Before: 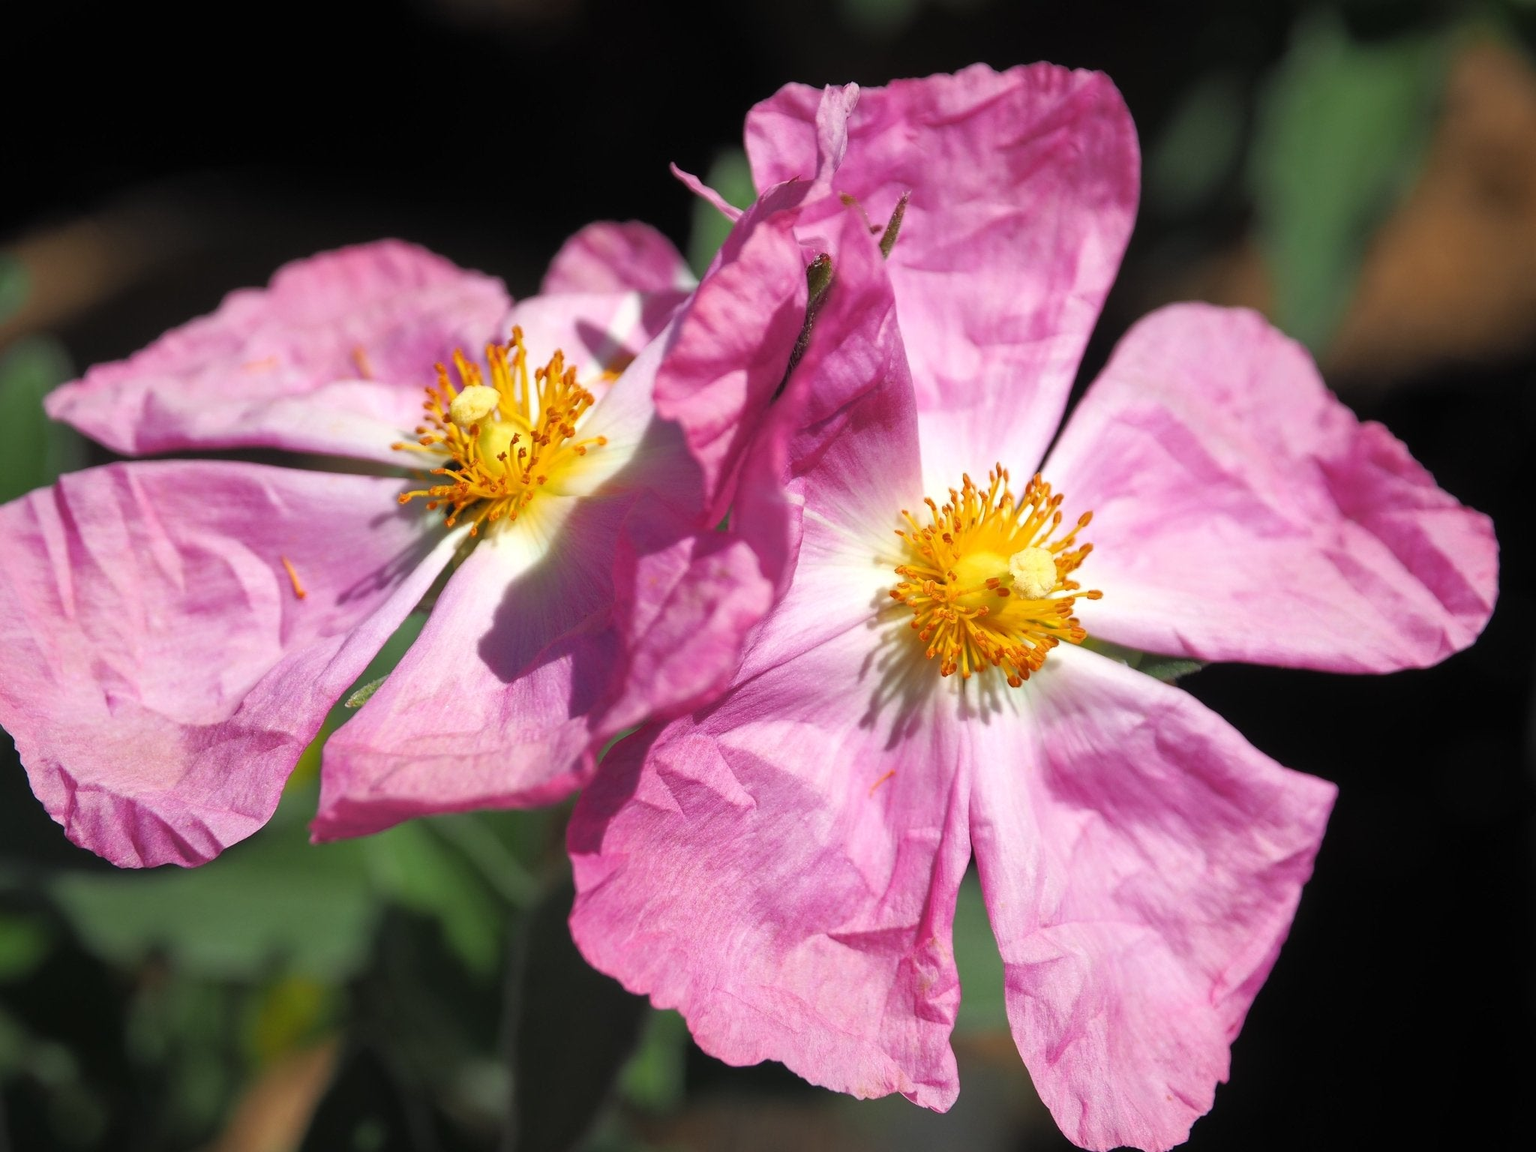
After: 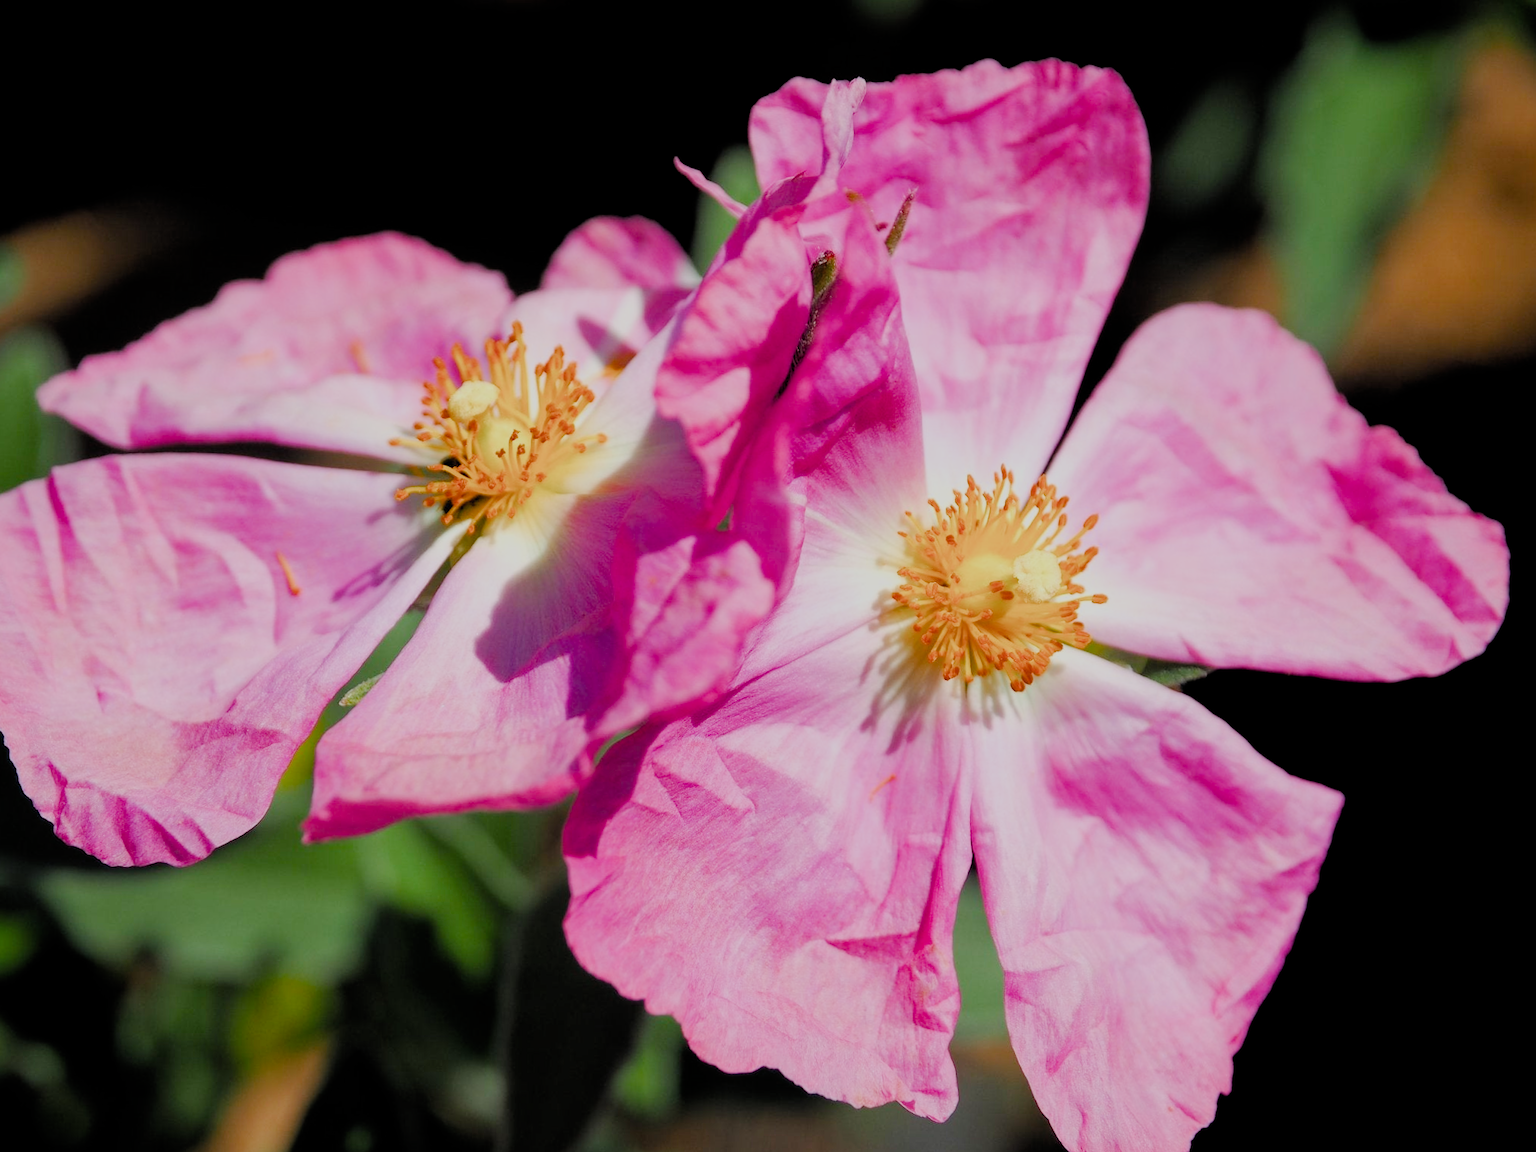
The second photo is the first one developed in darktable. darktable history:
crop and rotate: angle -0.539°
color balance rgb: perceptual saturation grading › global saturation 25.732%, perceptual saturation grading › highlights -50.373%, perceptual saturation grading › shadows 30.75%, perceptual brilliance grading › mid-tones 10.168%, perceptual brilliance grading › shadows 15.794%
exposure: black level correction 0.005, exposure 0.017 EV, compensate exposure bias true, compensate highlight preservation false
filmic rgb: black relative exposure -7.14 EV, white relative exposure 5.36 EV, hardness 3.02, add noise in highlights 0.002, color science v3 (2019), use custom middle-gray values true, contrast in highlights soft
